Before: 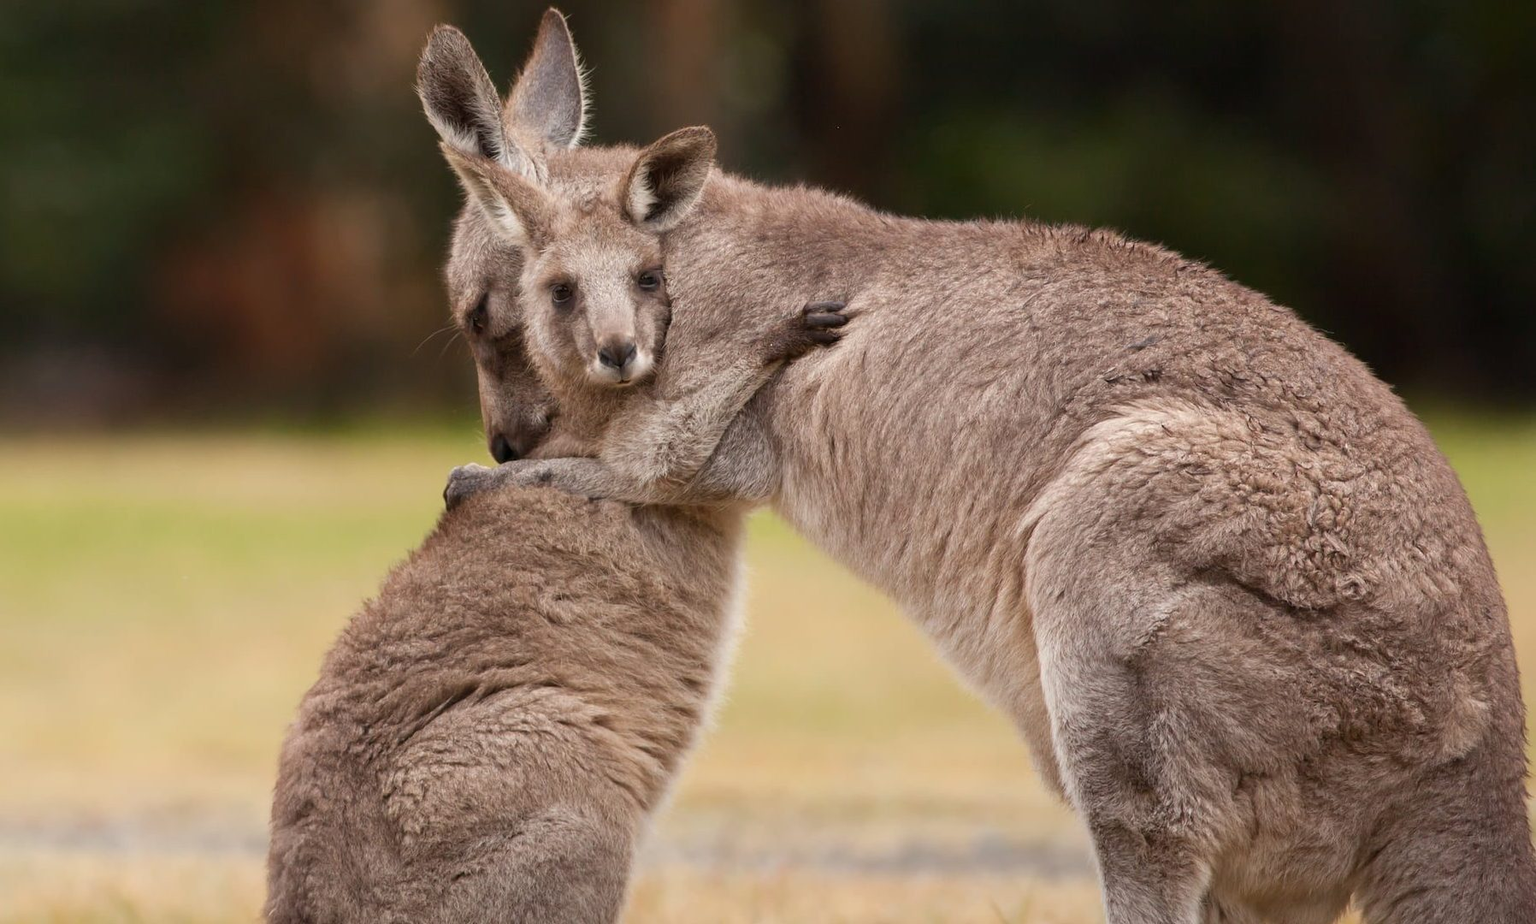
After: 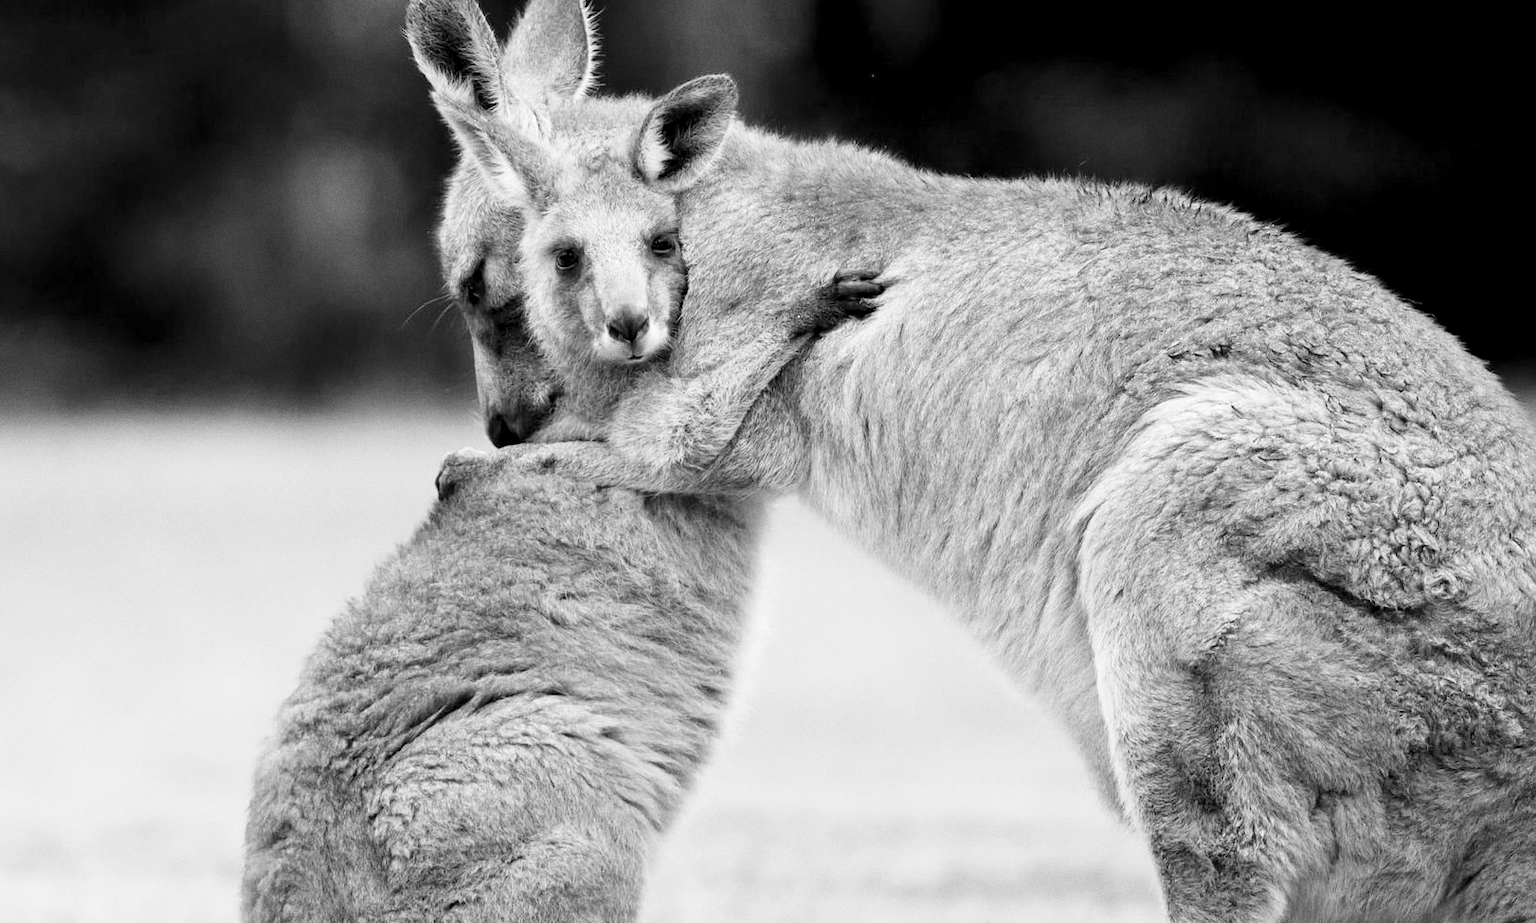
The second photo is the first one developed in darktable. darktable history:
crop: left 3.305%, top 6.436%, right 6.389%, bottom 3.258%
monochrome: a 1.94, b -0.638
base curve: curves: ch0 [(0, 0) (0.028, 0.03) (0.121, 0.232) (0.46, 0.748) (0.859, 0.968) (1, 1)], preserve colors none
grain: coarseness 7.08 ISO, strength 21.67%, mid-tones bias 59.58%
levels: levels [0.116, 0.574, 1]
white balance: red 1.467, blue 0.684
